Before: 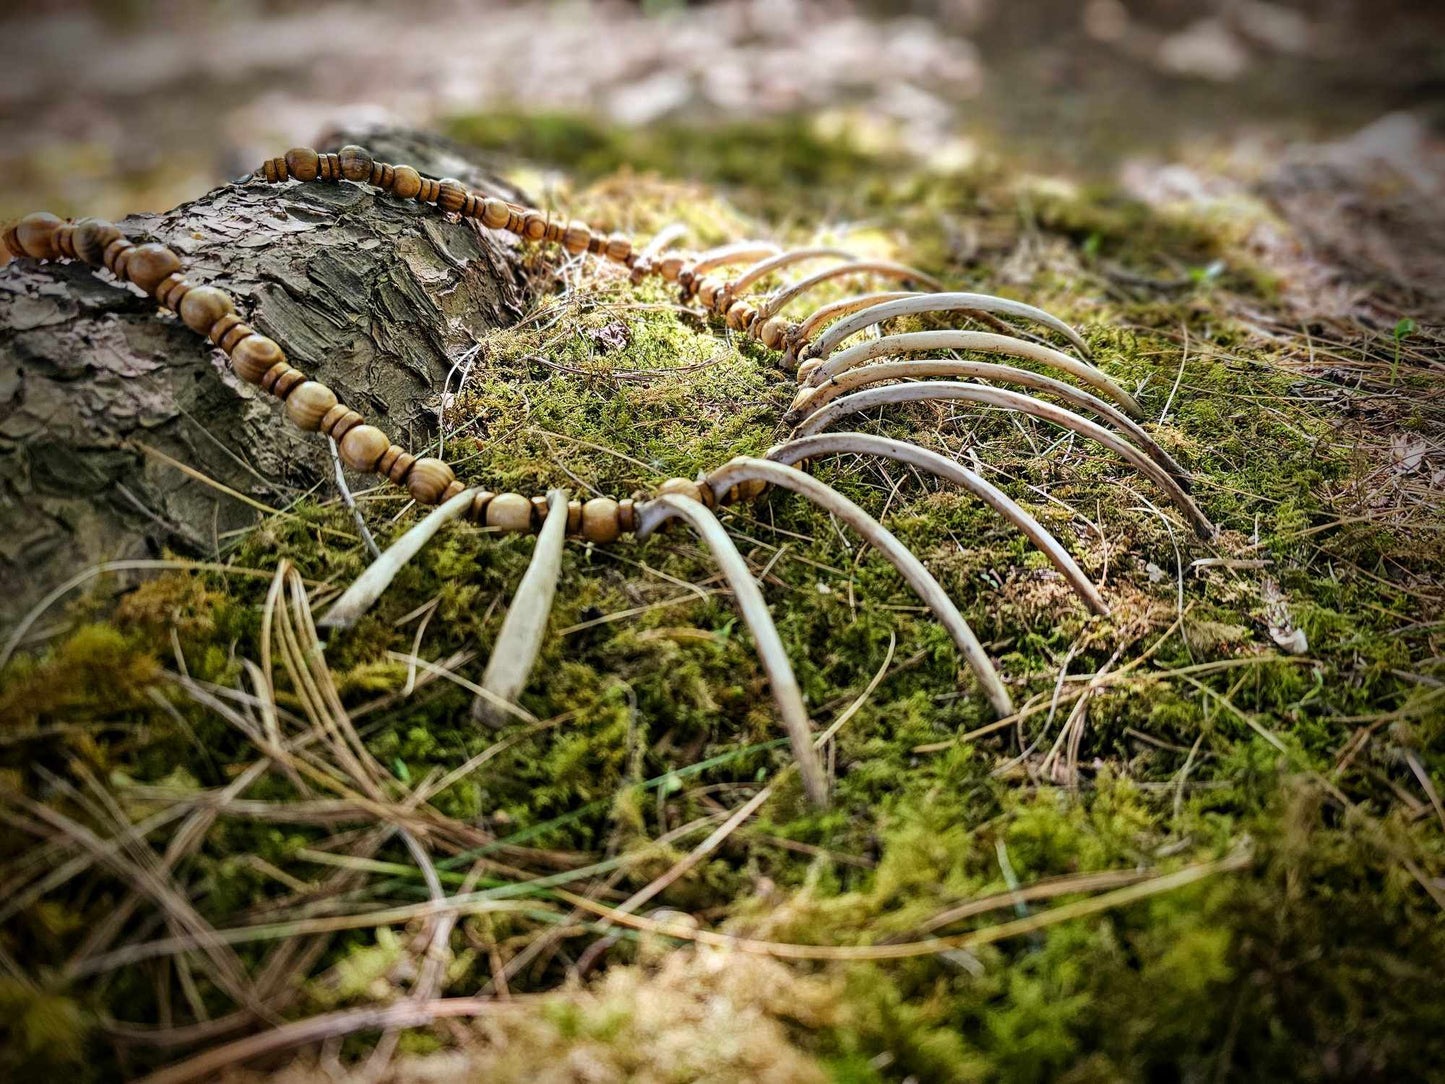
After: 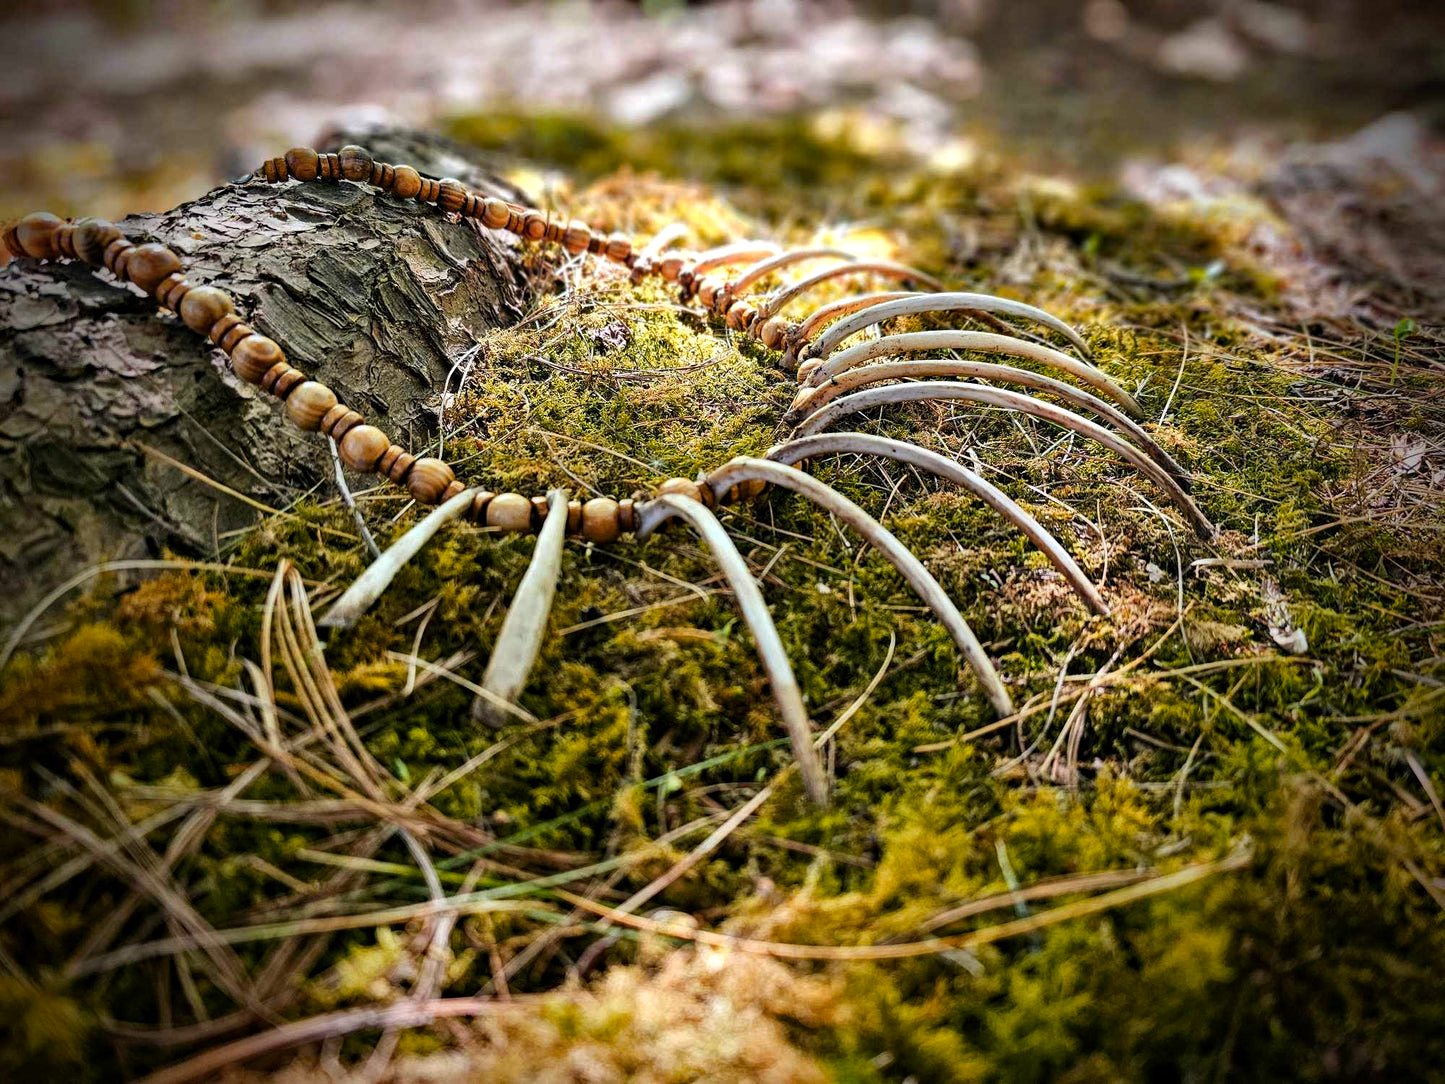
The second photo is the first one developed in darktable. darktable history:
color zones: curves: ch1 [(0.309, 0.524) (0.41, 0.329) (0.508, 0.509)]; ch2 [(0.25, 0.457) (0.75, 0.5)]
color balance rgb: shadows lift › luminance -20.347%, perceptual saturation grading › global saturation 13.389%, contrast 4.897%
haze removal: compatibility mode true, adaptive false
